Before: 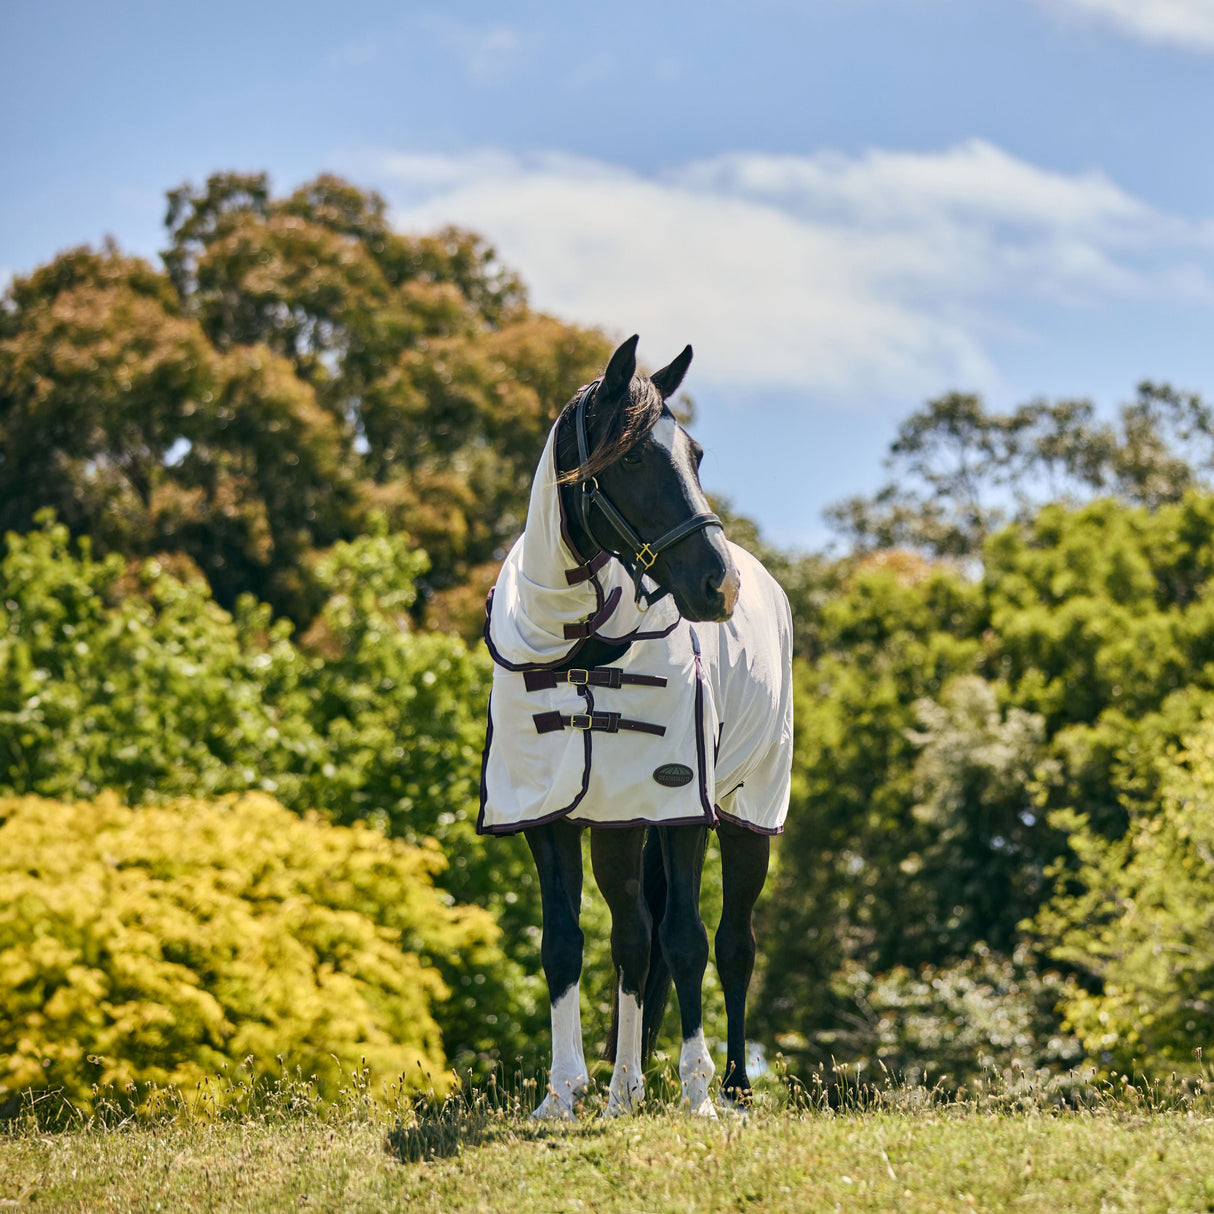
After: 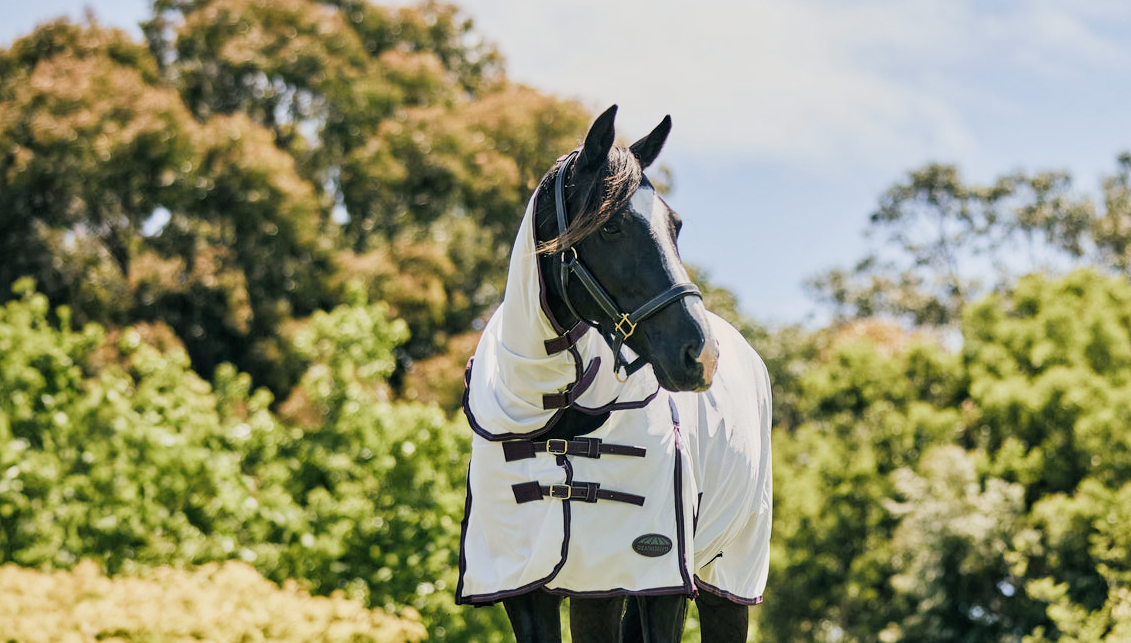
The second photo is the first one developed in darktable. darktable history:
crop: left 1.79%, top 19.009%, right 5.014%, bottom 27.97%
exposure: exposure 0.742 EV, compensate highlight preservation false
filmic rgb: black relative exposure -7.65 EV, white relative exposure 4.56 EV, hardness 3.61, color science v4 (2020)
